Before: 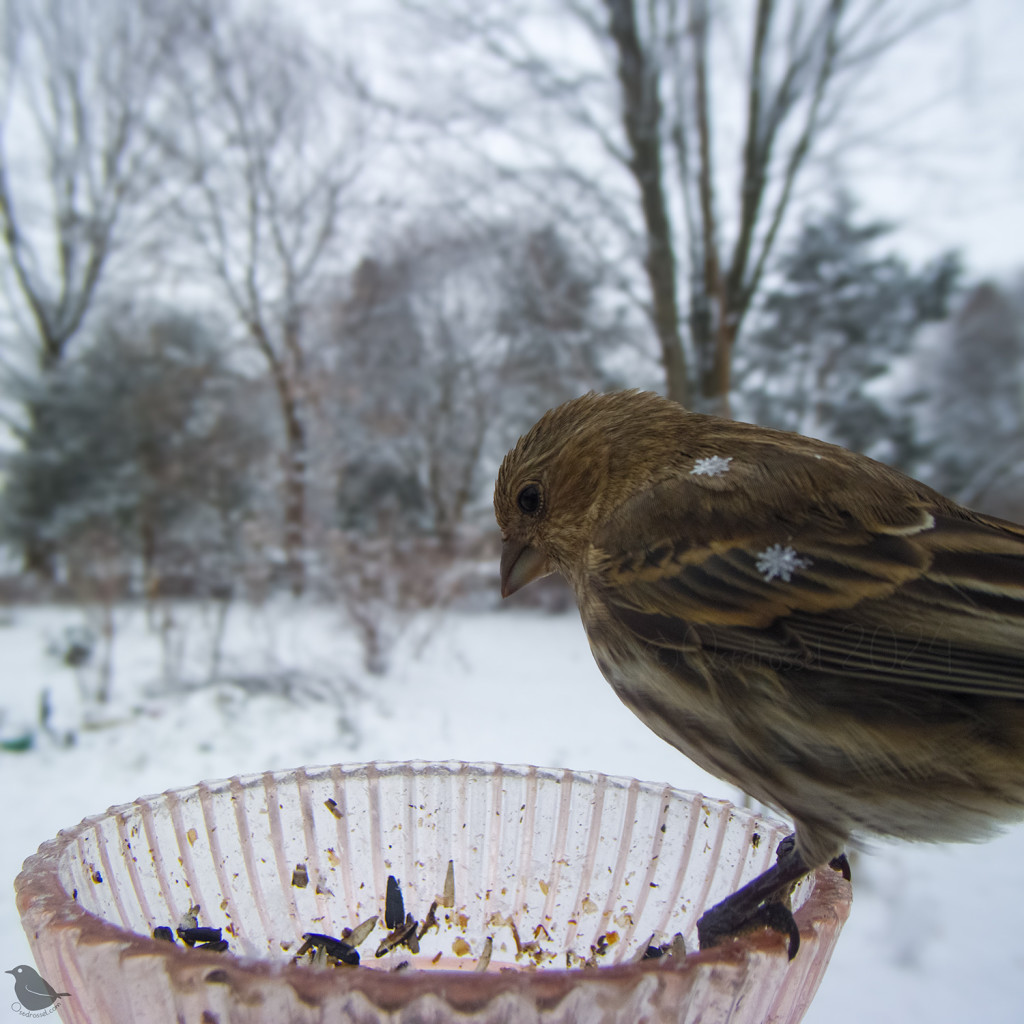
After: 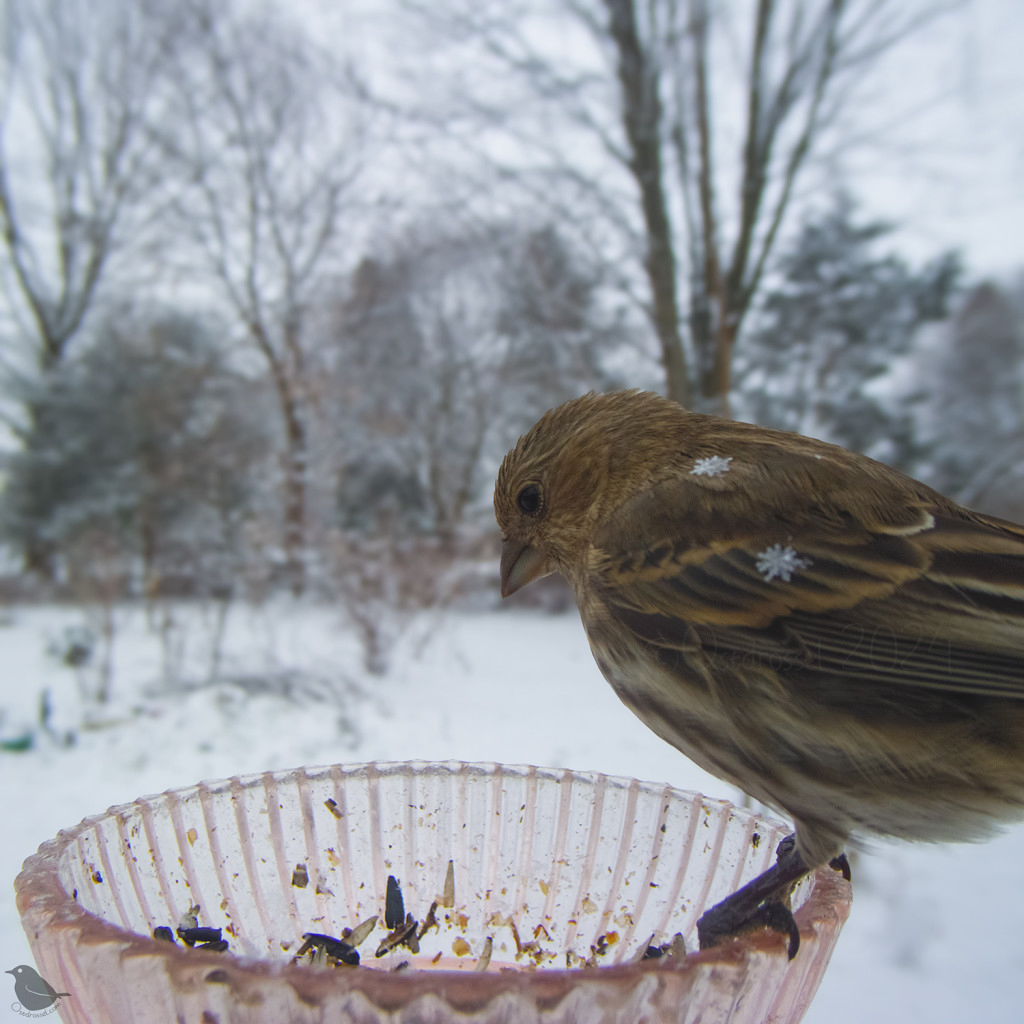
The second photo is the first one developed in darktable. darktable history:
tone curve: curves: ch0 [(0, 0.068) (1, 0.961)], color space Lab, independent channels, preserve colors none
